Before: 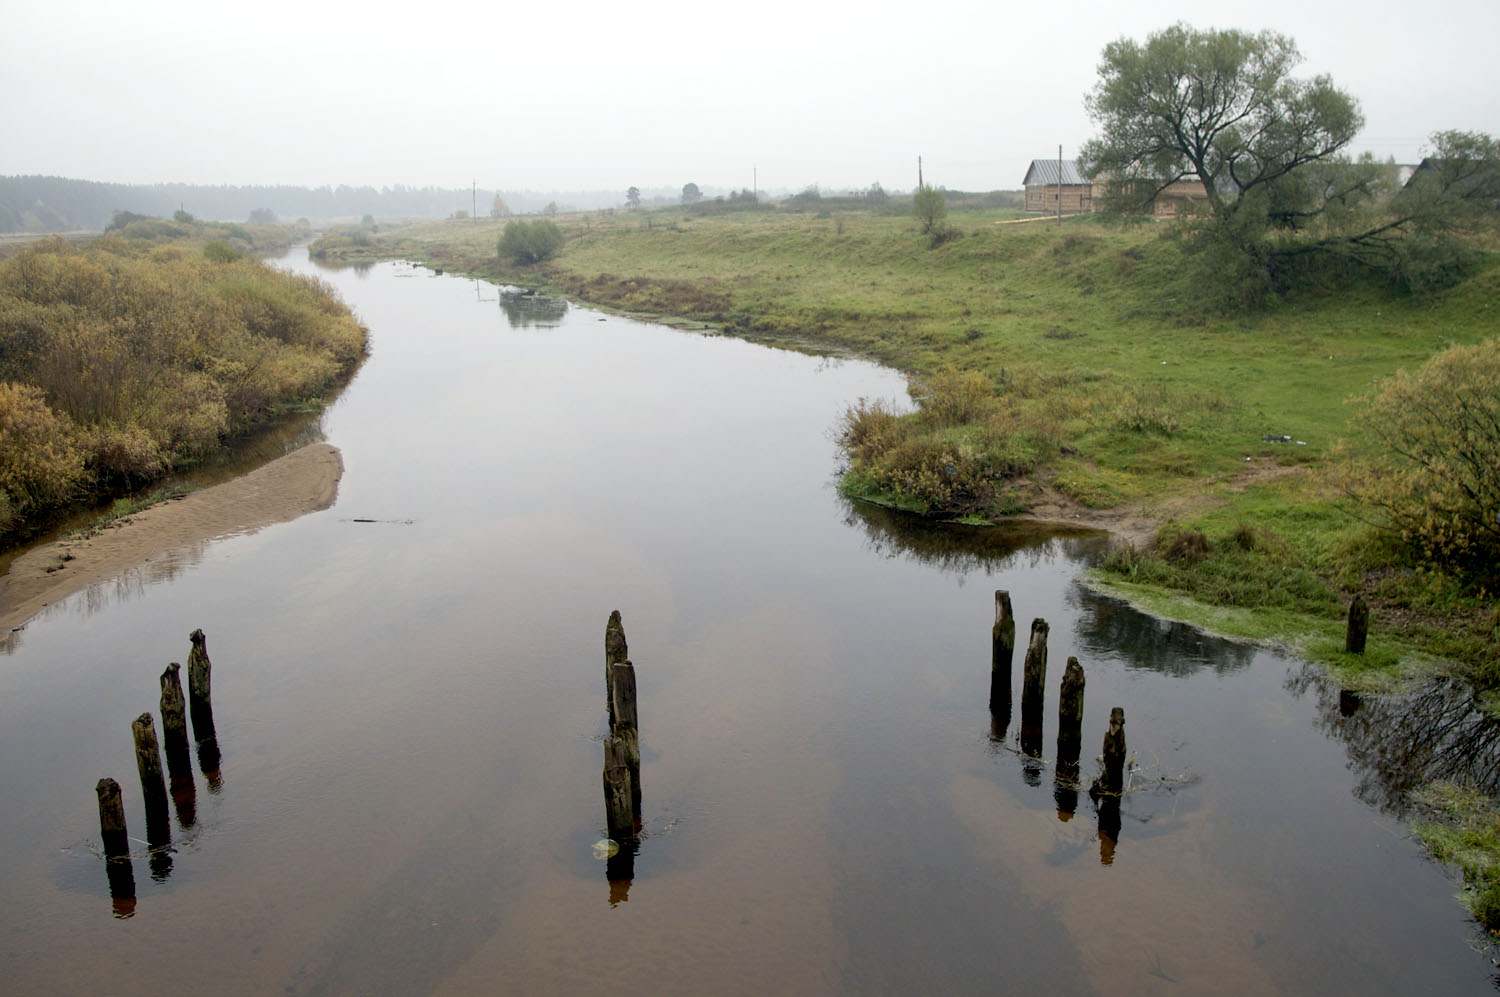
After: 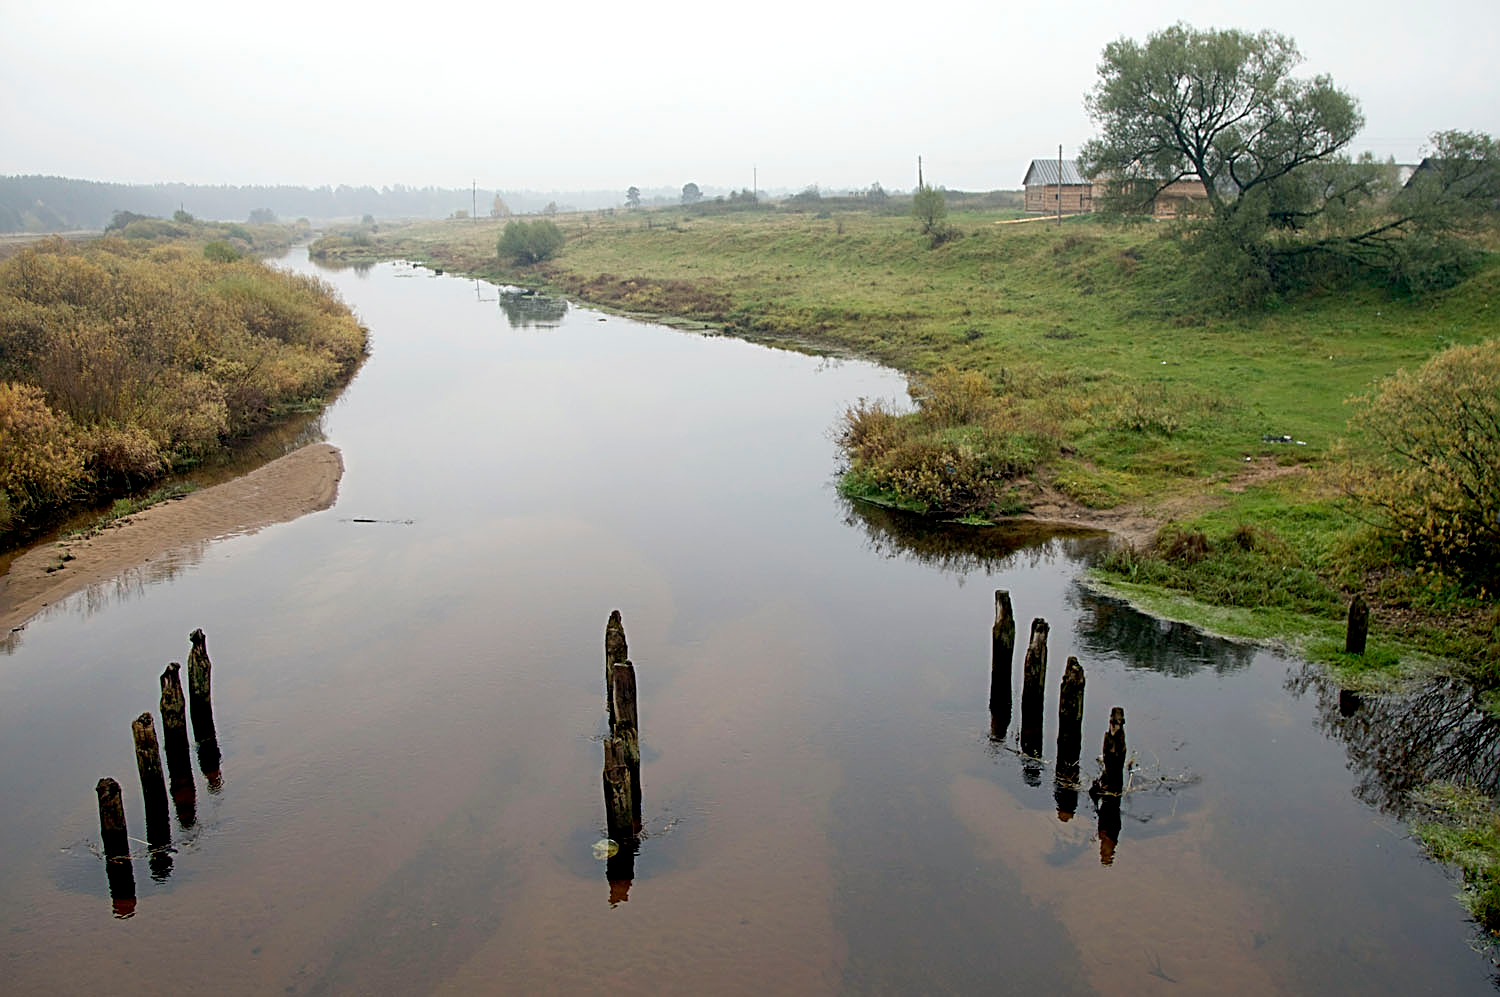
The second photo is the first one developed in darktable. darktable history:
sharpen: radius 2.564, amount 0.691
